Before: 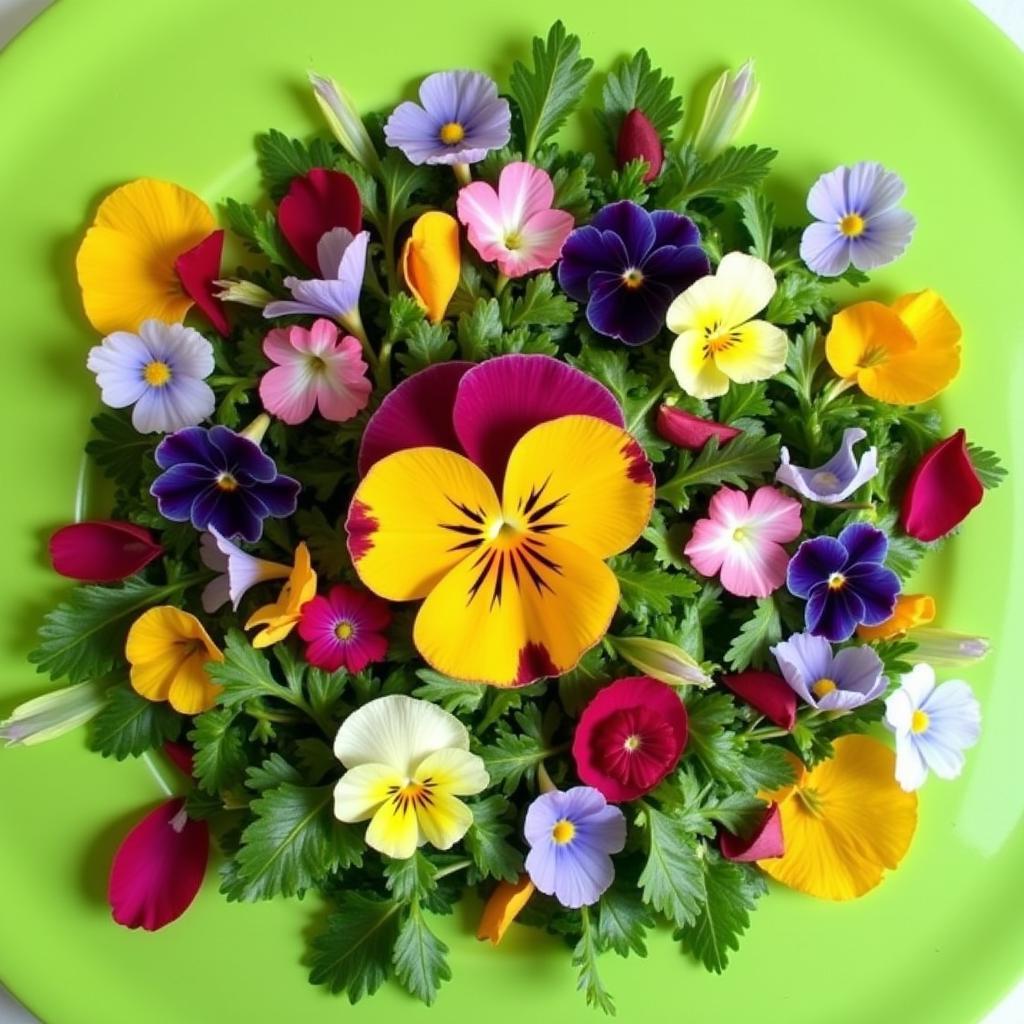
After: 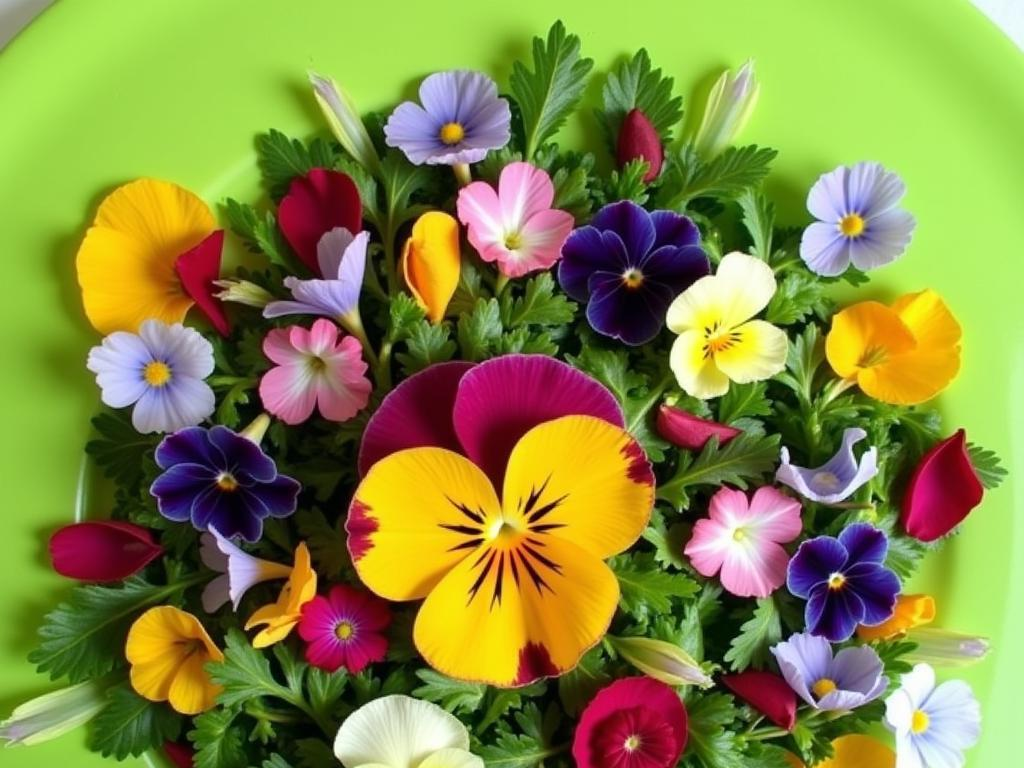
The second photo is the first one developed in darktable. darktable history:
crop: bottom 24.989%
